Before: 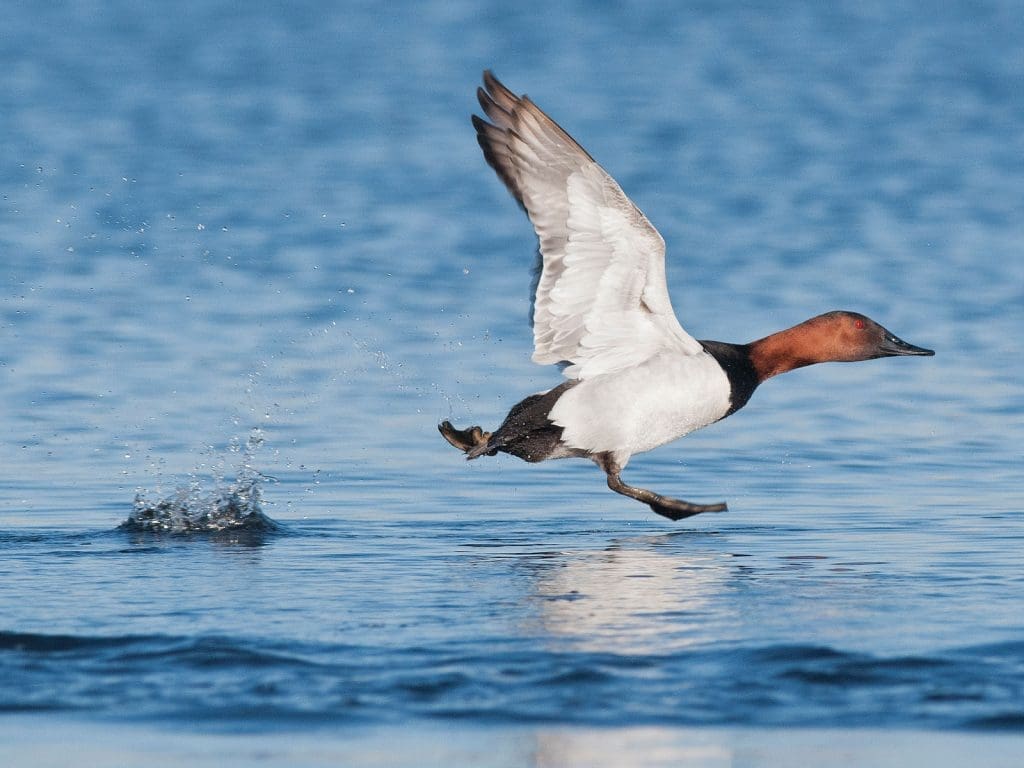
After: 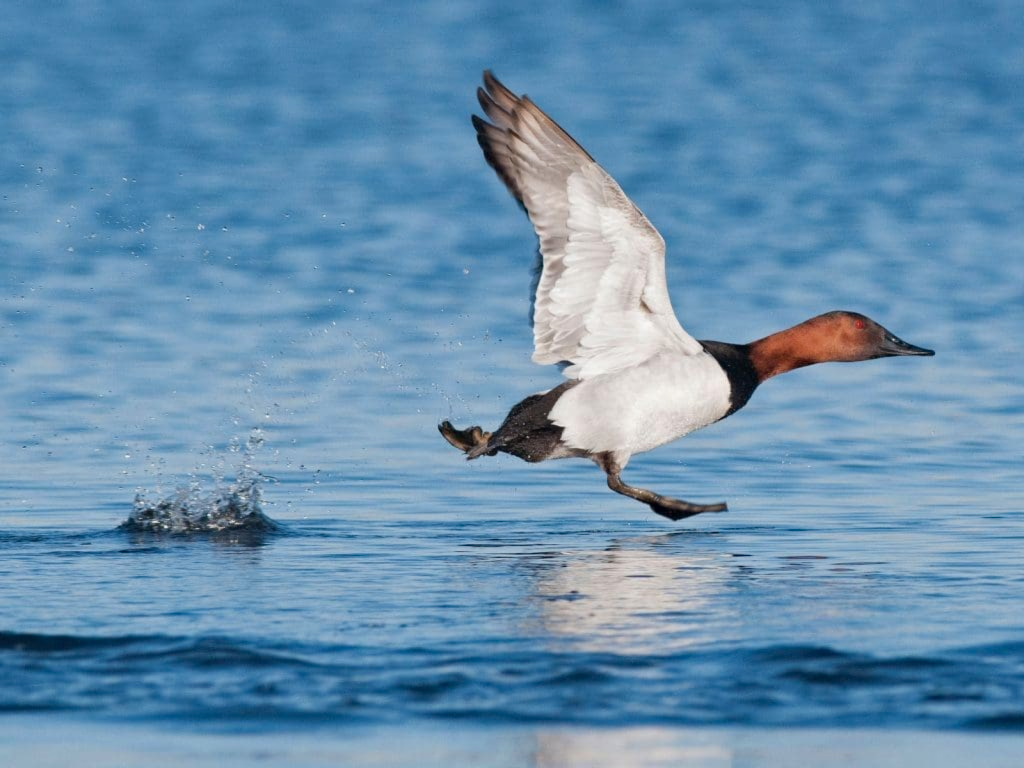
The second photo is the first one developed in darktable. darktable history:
haze removal: compatibility mode true, adaptive false
lowpass: radius 0.5, unbound 0
